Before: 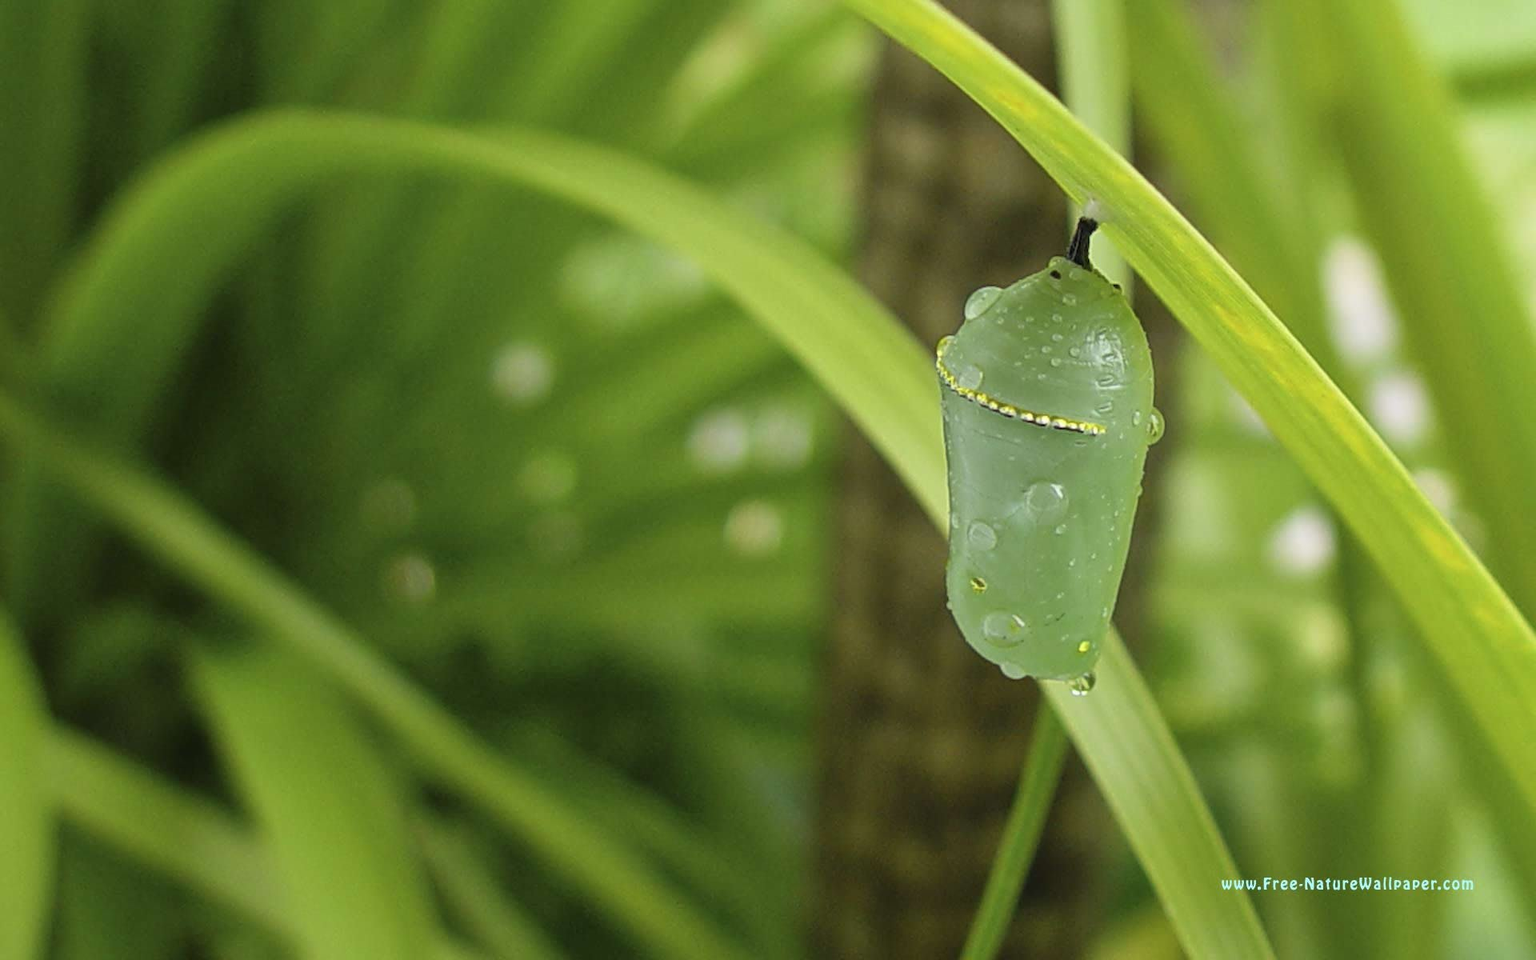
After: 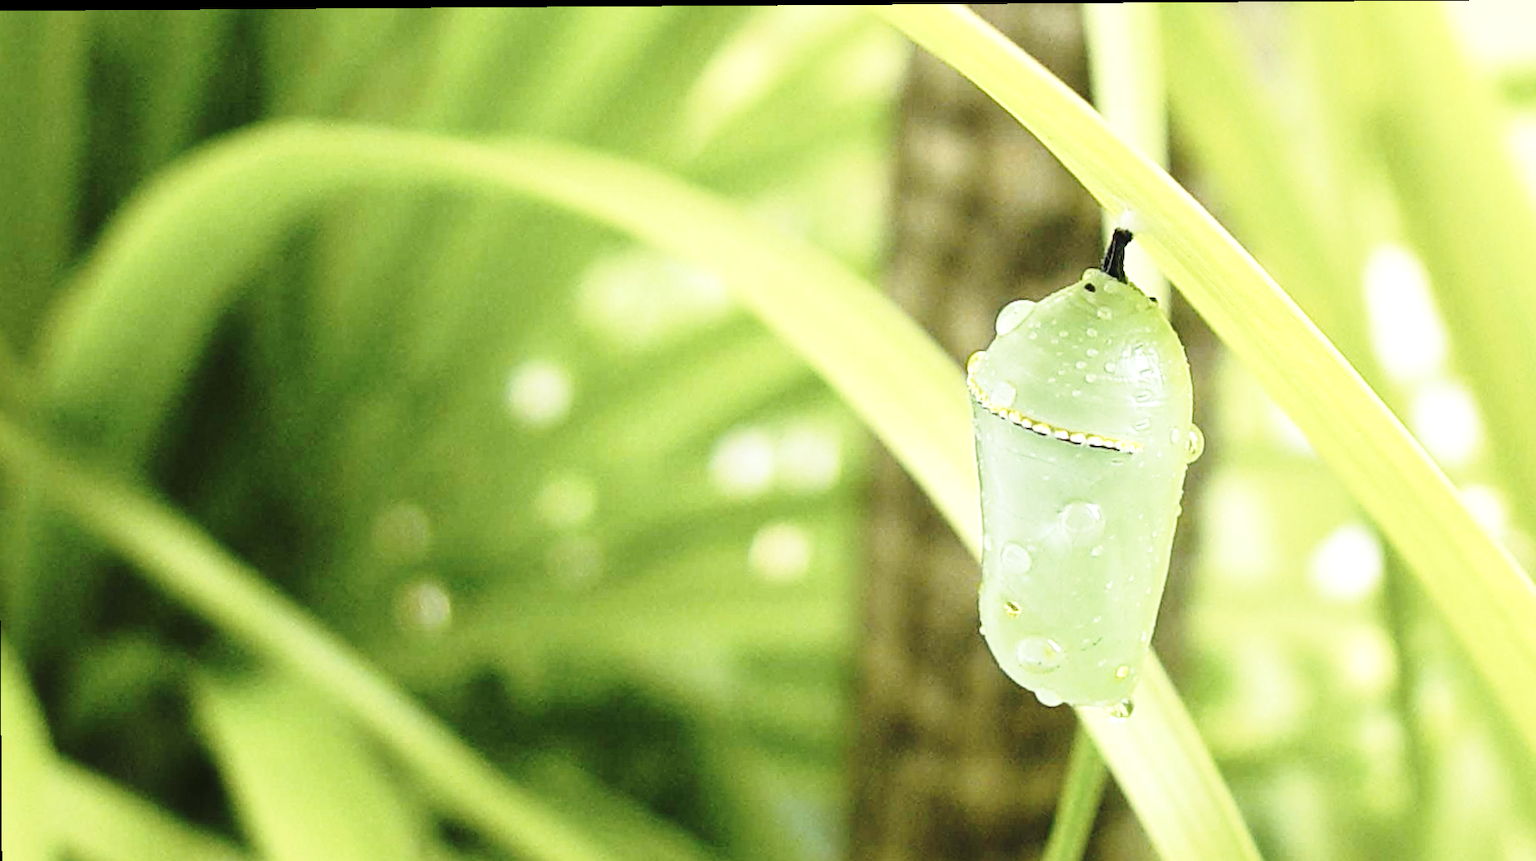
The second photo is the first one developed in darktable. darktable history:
exposure: exposure 0.609 EV, compensate exposure bias true, compensate highlight preservation false
contrast brightness saturation: contrast 0.109, saturation -0.169
tone equalizer: -8 EV -0.426 EV, -7 EV -0.404 EV, -6 EV -0.316 EV, -5 EV -0.199 EV, -3 EV 0.22 EV, -2 EV 0.35 EV, -1 EV 0.385 EV, +0 EV 0.389 EV, edges refinement/feathering 500, mask exposure compensation -1.57 EV, preserve details guided filter
base curve: curves: ch0 [(0, 0) (0.028, 0.03) (0.121, 0.232) (0.46, 0.748) (0.859, 0.968) (1, 1)], preserve colors none
crop and rotate: angle 0.411°, left 0.266%, right 3.42%, bottom 14.227%
